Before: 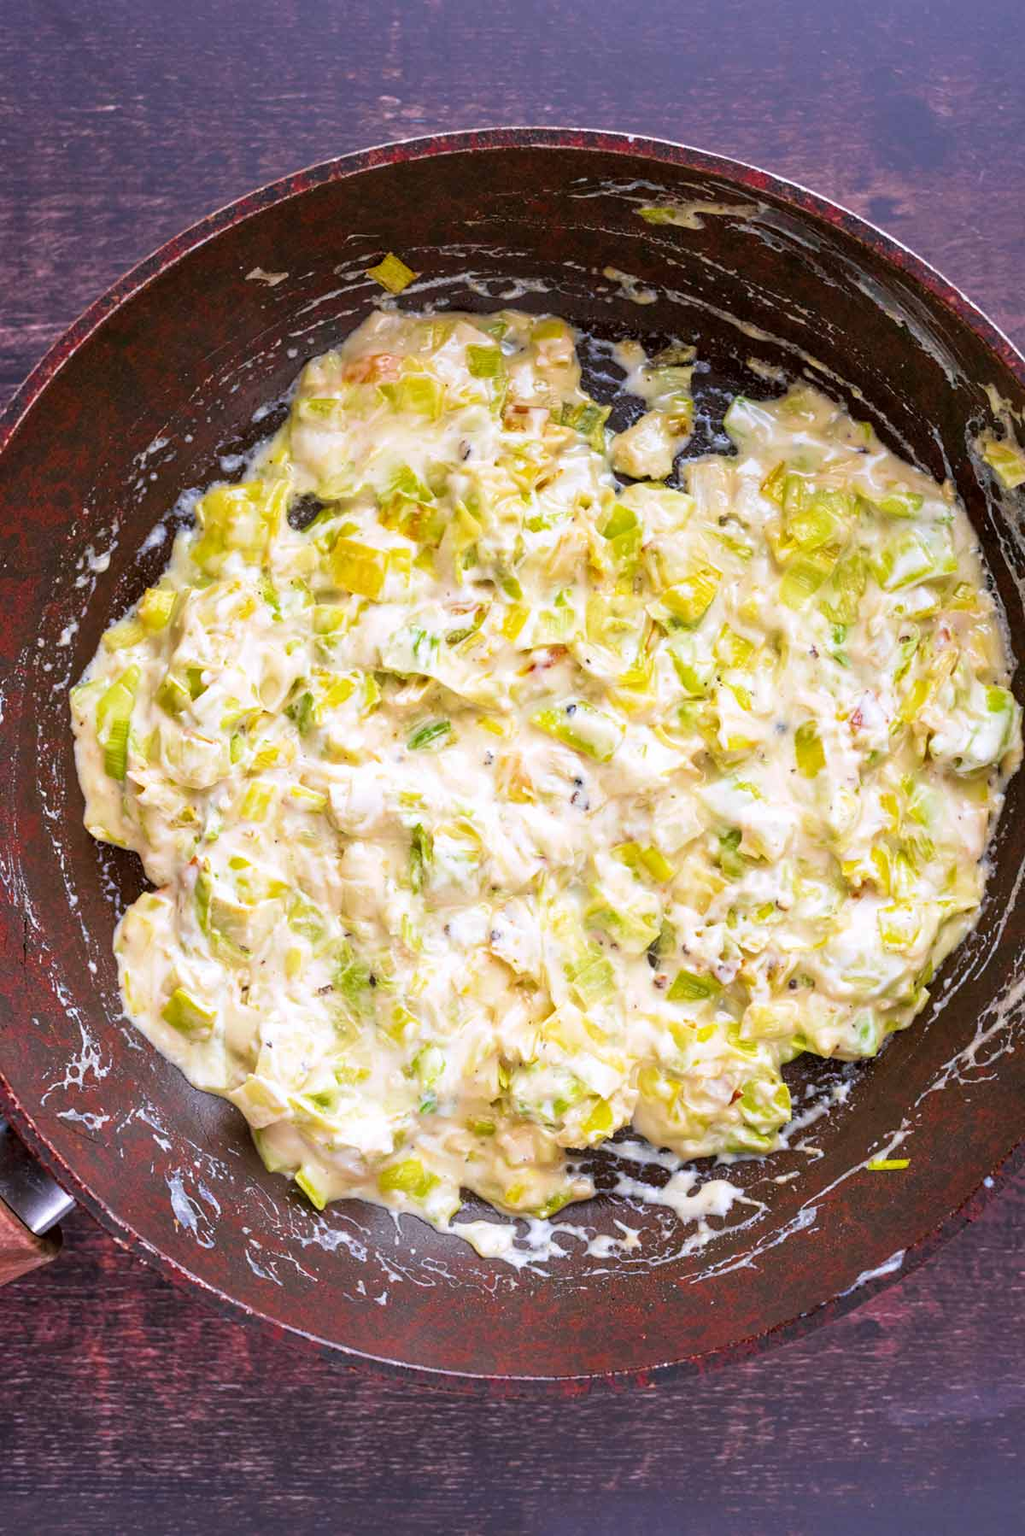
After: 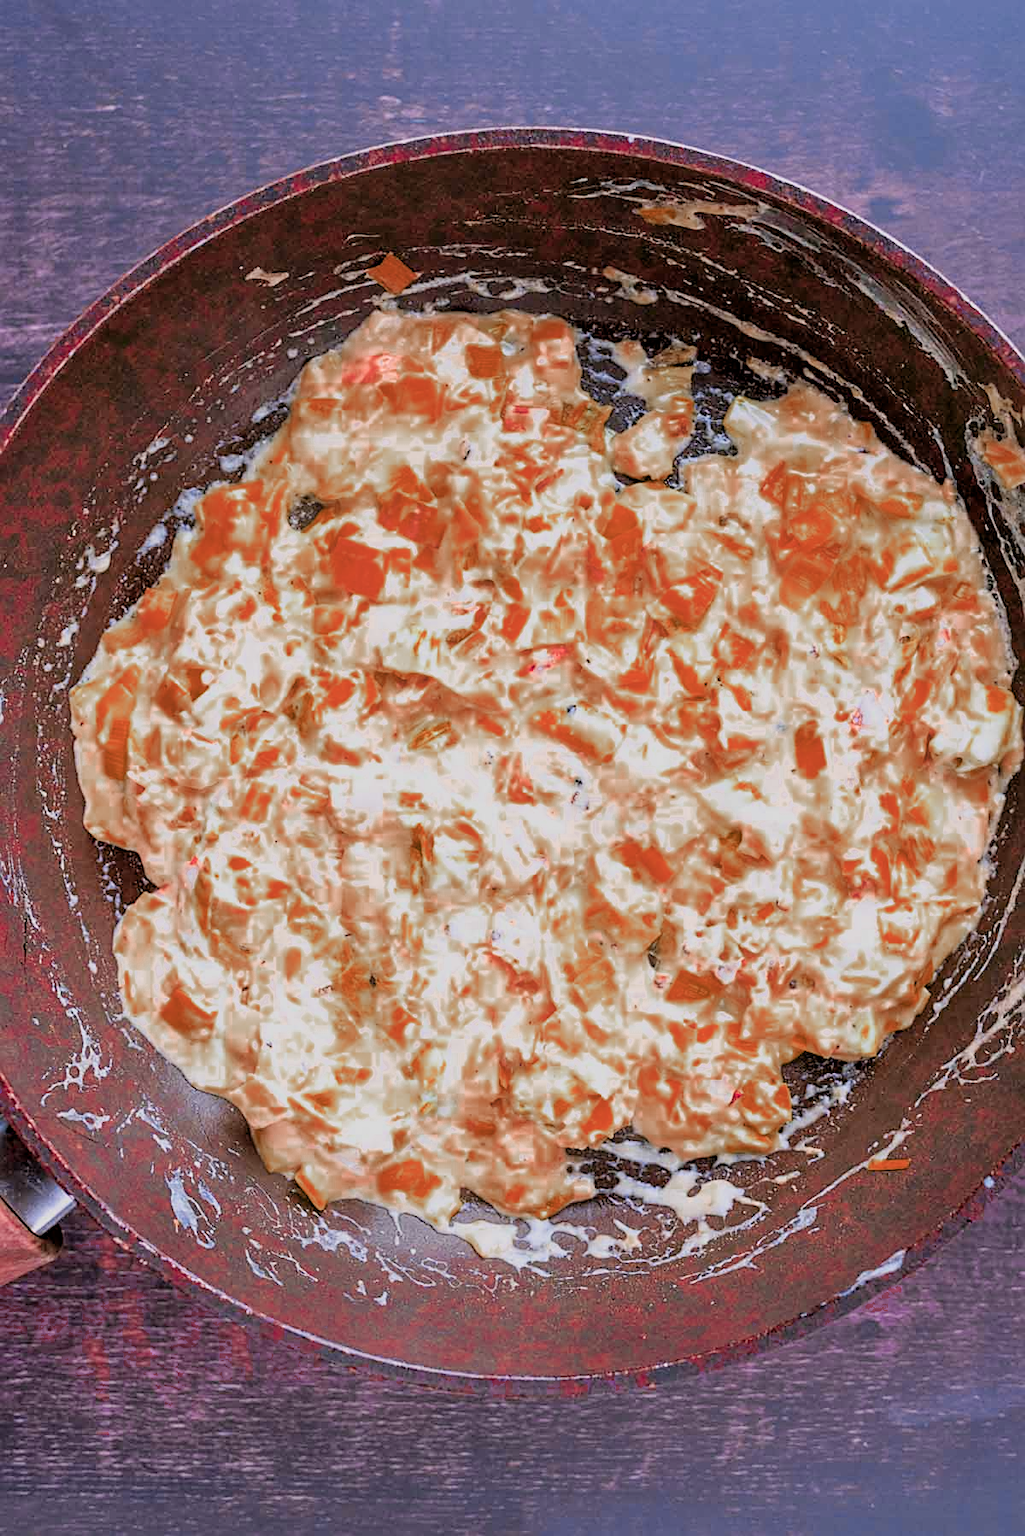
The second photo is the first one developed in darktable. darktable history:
exposure: black level correction 0.001, exposure 0.5 EV, compensate exposure bias true, compensate highlight preservation false
sharpen: on, module defaults
color zones: curves: ch0 [(0.006, 0.385) (0.143, 0.563) (0.243, 0.321) (0.352, 0.464) (0.516, 0.456) (0.625, 0.5) (0.75, 0.5) (0.875, 0.5)]; ch1 [(0, 0.5) (0.134, 0.504) (0.246, 0.463) (0.421, 0.515) (0.5, 0.56) (0.625, 0.5) (0.75, 0.5) (0.875, 0.5)]; ch2 [(0, 0.5) (0.131, 0.426) (0.307, 0.289) (0.38, 0.188) (0.513, 0.216) (0.625, 0.548) (0.75, 0.468) (0.838, 0.396) (0.971, 0.311)]
tone equalizer: on, module defaults
filmic rgb: black relative exposure -8.77 EV, white relative exposure 4.98 EV, target black luminance 0%, hardness 3.77, latitude 66.03%, contrast 0.829, shadows ↔ highlights balance 19.37%, color science v6 (2022)
